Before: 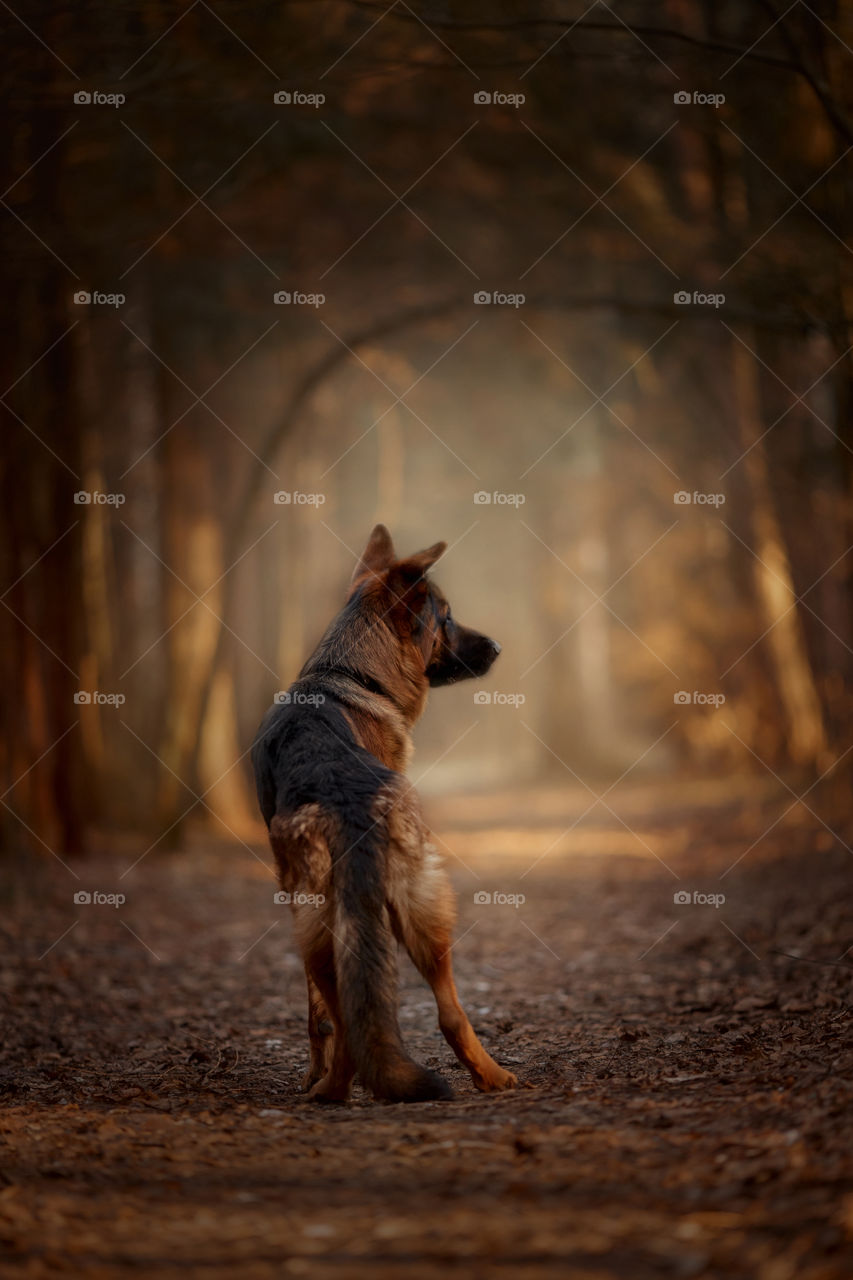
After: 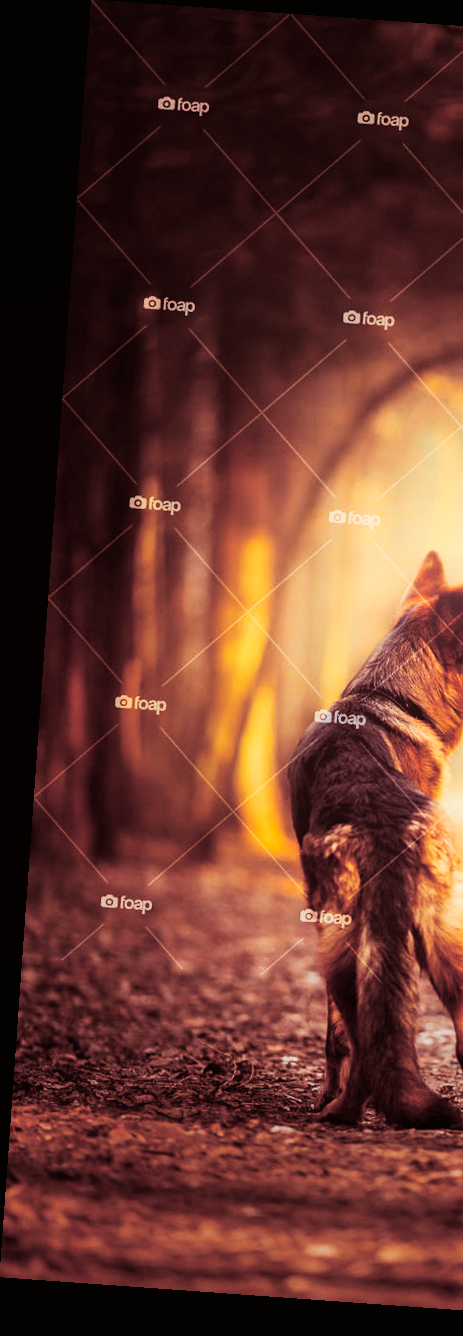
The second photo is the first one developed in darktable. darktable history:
sigmoid: skew -0.2, preserve hue 0%, red attenuation 0.1, red rotation 0.035, green attenuation 0.1, green rotation -0.017, blue attenuation 0.15, blue rotation -0.052, base primaries Rec2020
bloom: size 16%, threshold 98%, strength 20%
split-toning: highlights › saturation 0, balance -61.83
rotate and perspective: rotation 4.1°, automatic cropping off
contrast brightness saturation: contrast 0.2, brightness 0.16, saturation 0.22
color balance rgb: perceptual saturation grading › global saturation 25%, global vibrance 20%
exposure: black level correction 0, exposure 1.379 EV, compensate exposure bias true, compensate highlight preservation false
crop and rotate: left 0%, top 0%, right 50.845%
